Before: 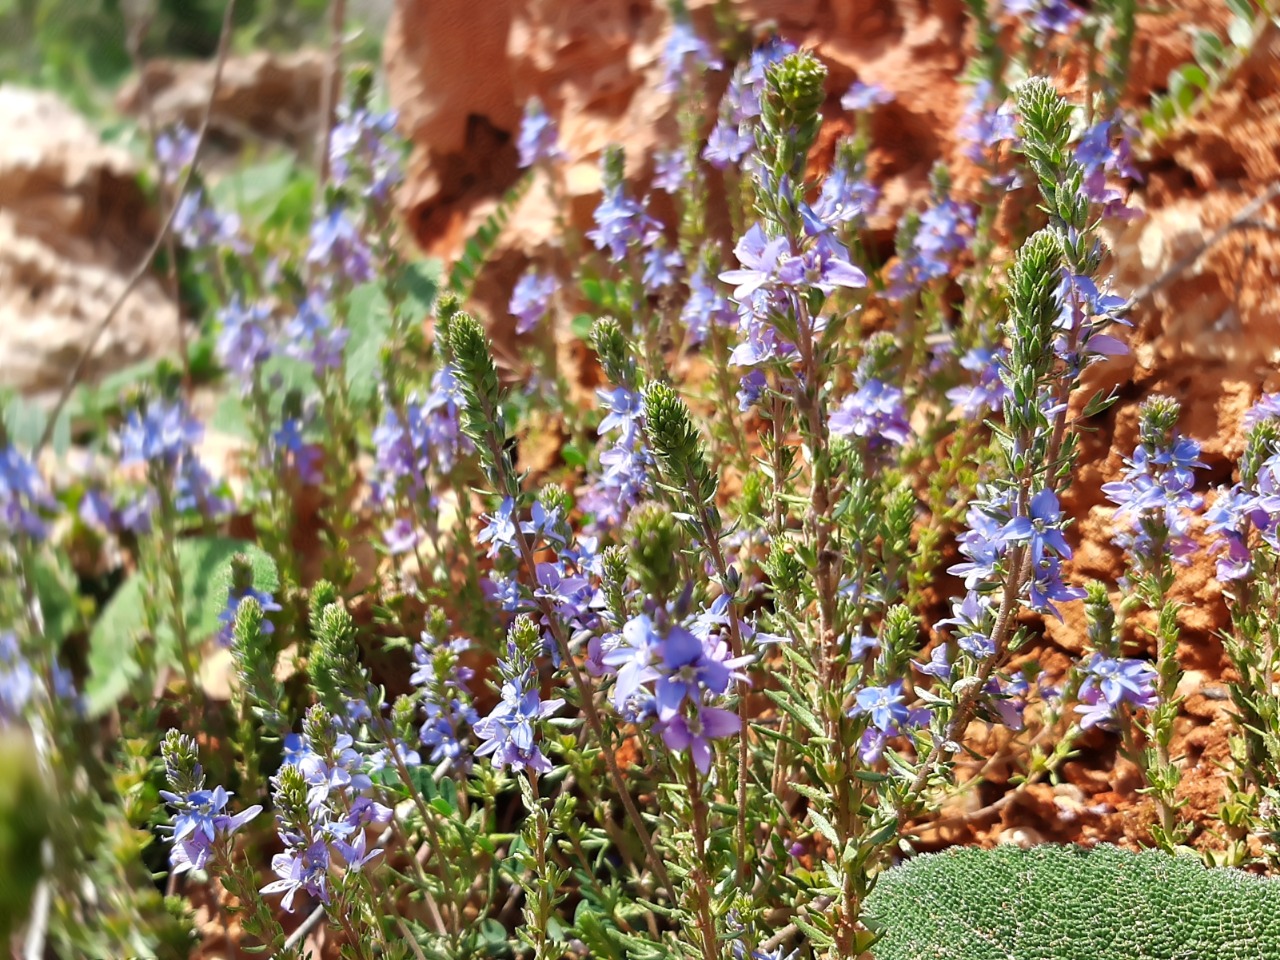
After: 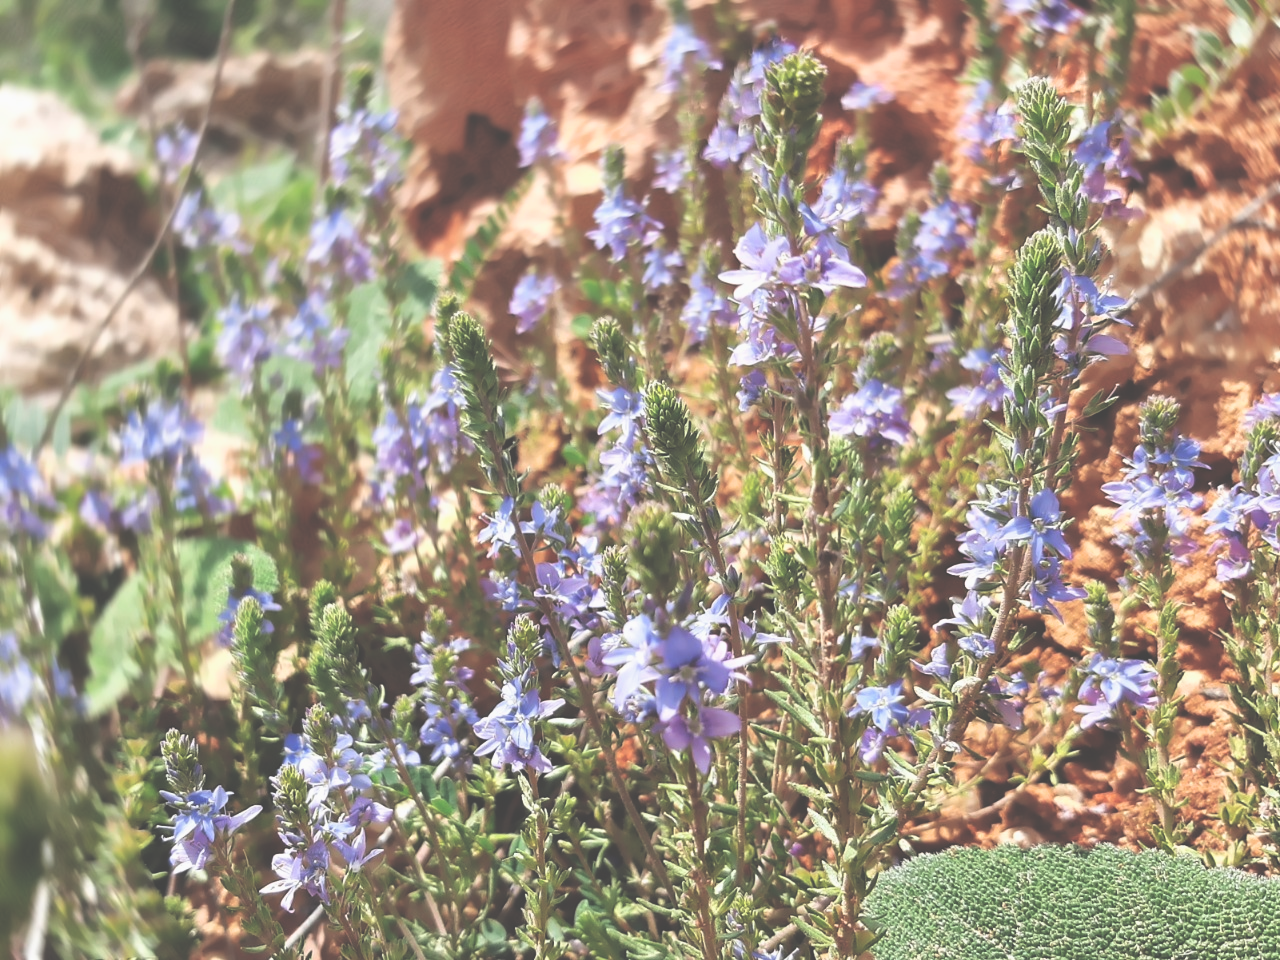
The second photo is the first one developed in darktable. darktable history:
exposure: black level correction -0.086, compensate exposure bias true, compensate highlight preservation false
filmic rgb: black relative exposure -6.35 EV, white relative exposure 2.79 EV, target black luminance 0%, hardness 4.64, latitude 68.15%, contrast 1.279, shadows ↔ highlights balance -3.13%, contrast in shadows safe
